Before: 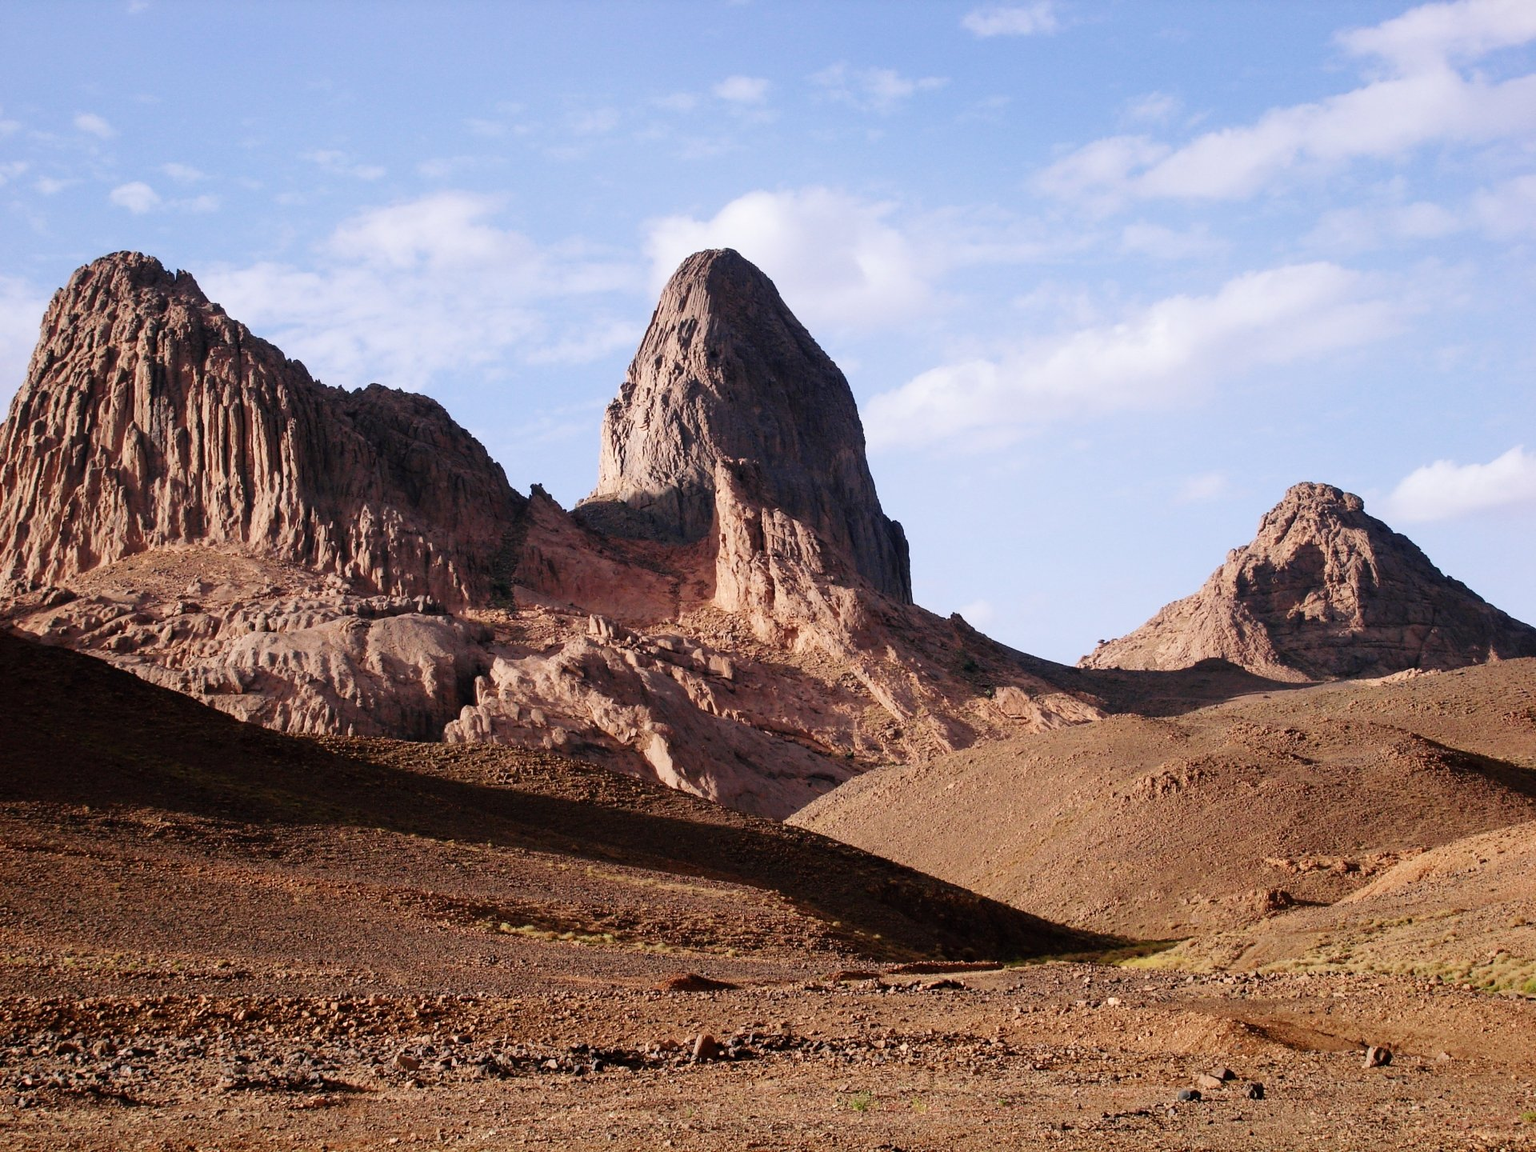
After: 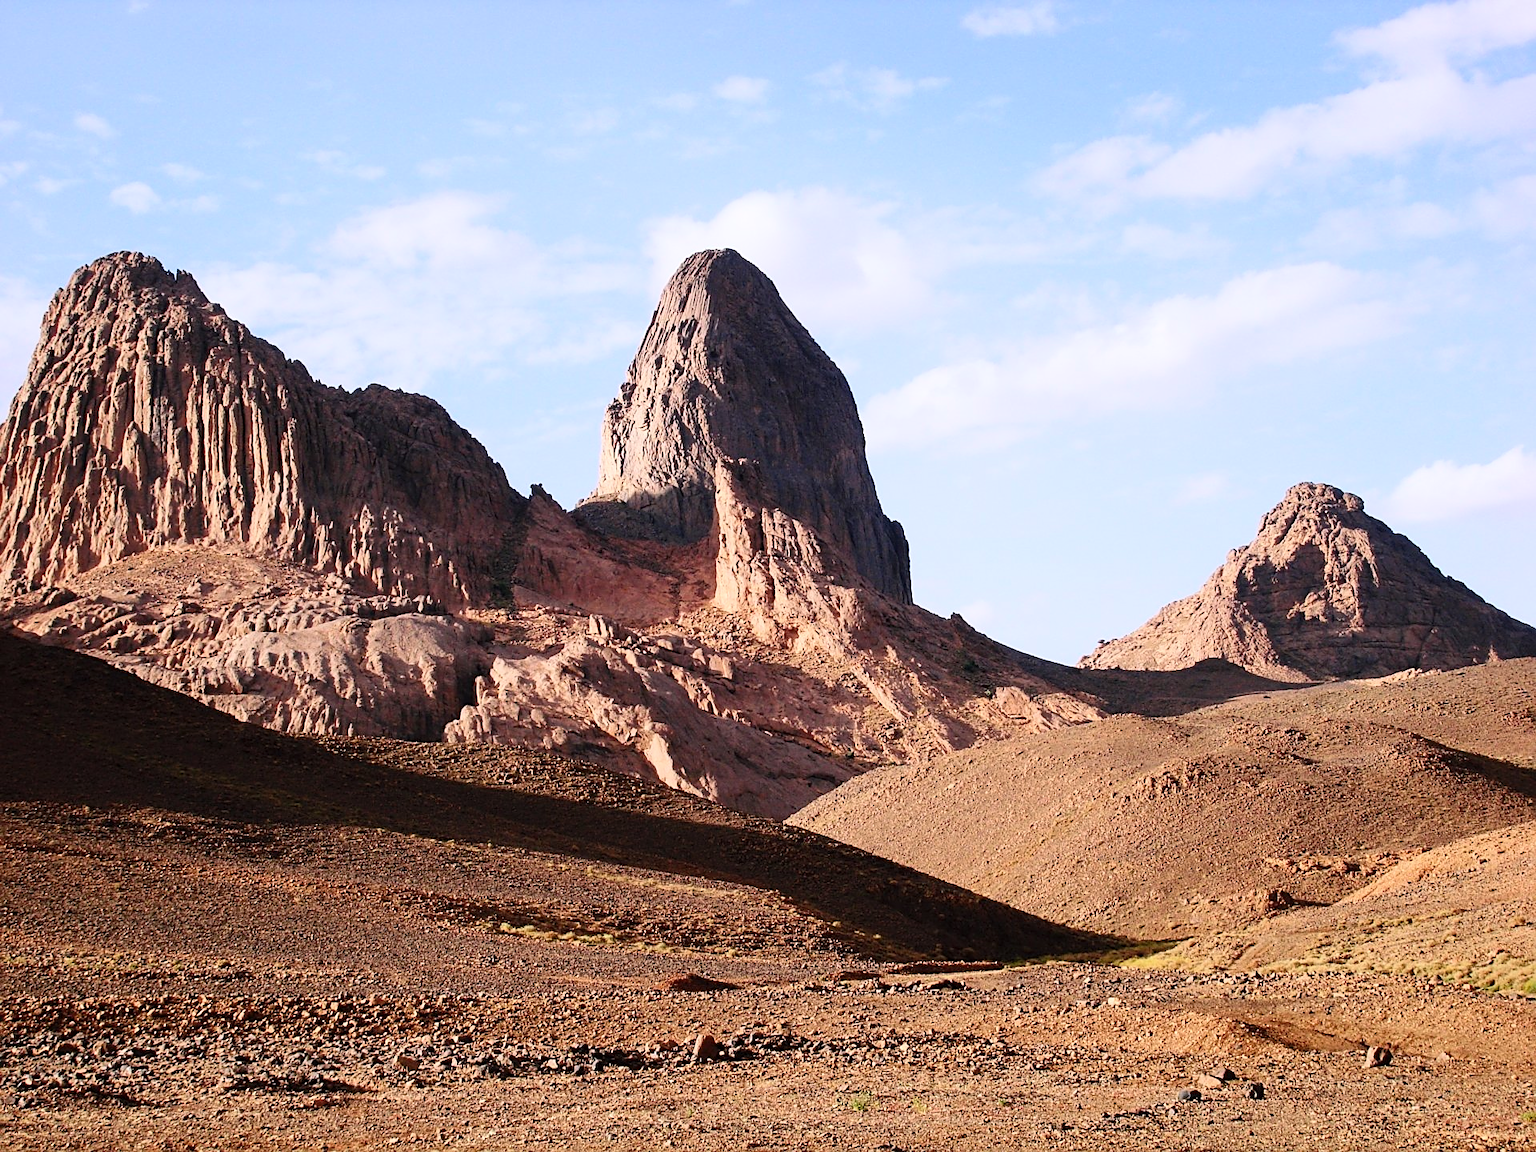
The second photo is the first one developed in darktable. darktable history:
sharpen: on, module defaults
contrast brightness saturation: contrast 0.2, brightness 0.15, saturation 0.14
